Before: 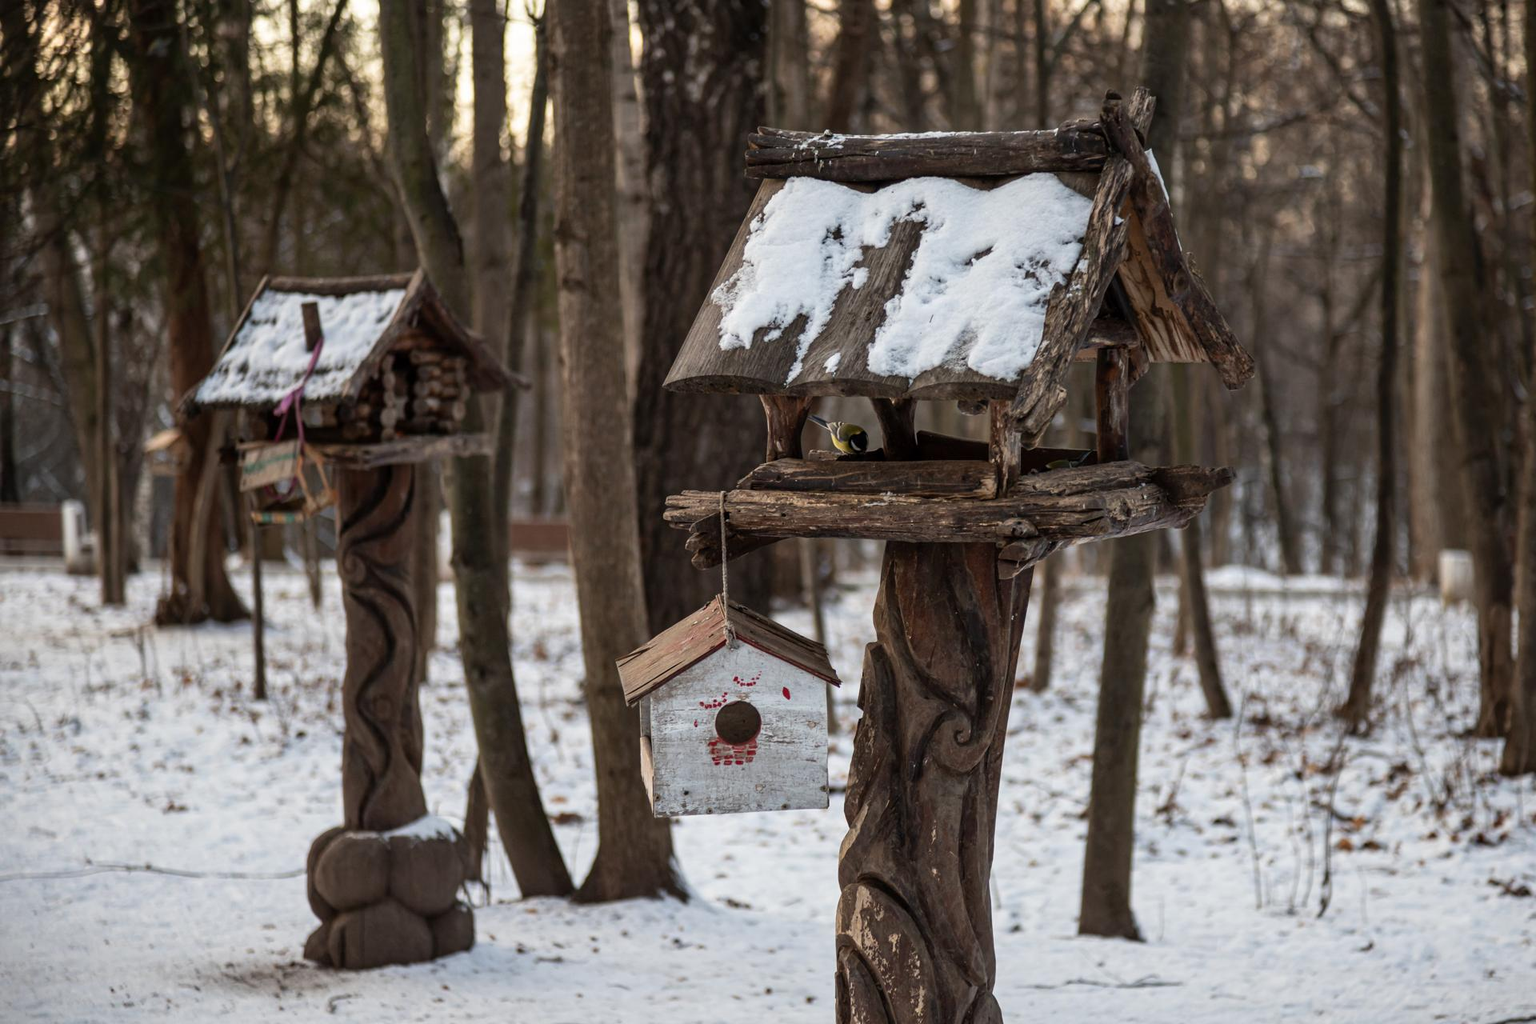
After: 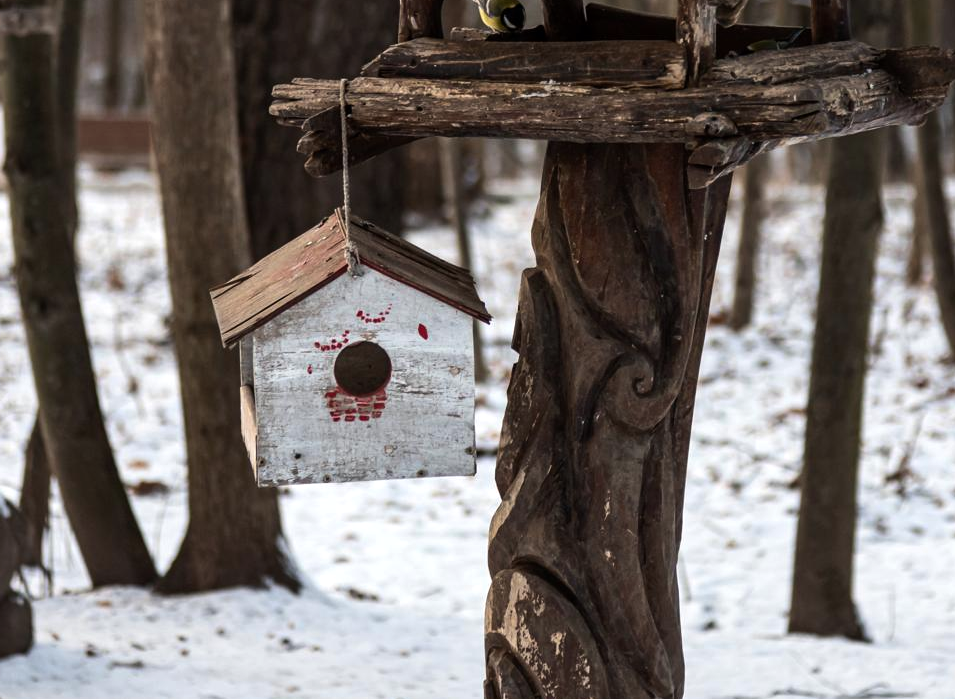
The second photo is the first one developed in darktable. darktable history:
crop: left 29.211%, top 41.868%, right 21.015%, bottom 3.513%
tone equalizer: -8 EV -0.442 EV, -7 EV -0.376 EV, -6 EV -0.366 EV, -5 EV -0.258 EV, -3 EV 0.204 EV, -2 EV 0.322 EV, -1 EV 0.375 EV, +0 EV 0.387 EV, edges refinement/feathering 500, mask exposure compensation -1.57 EV, preserve details no
